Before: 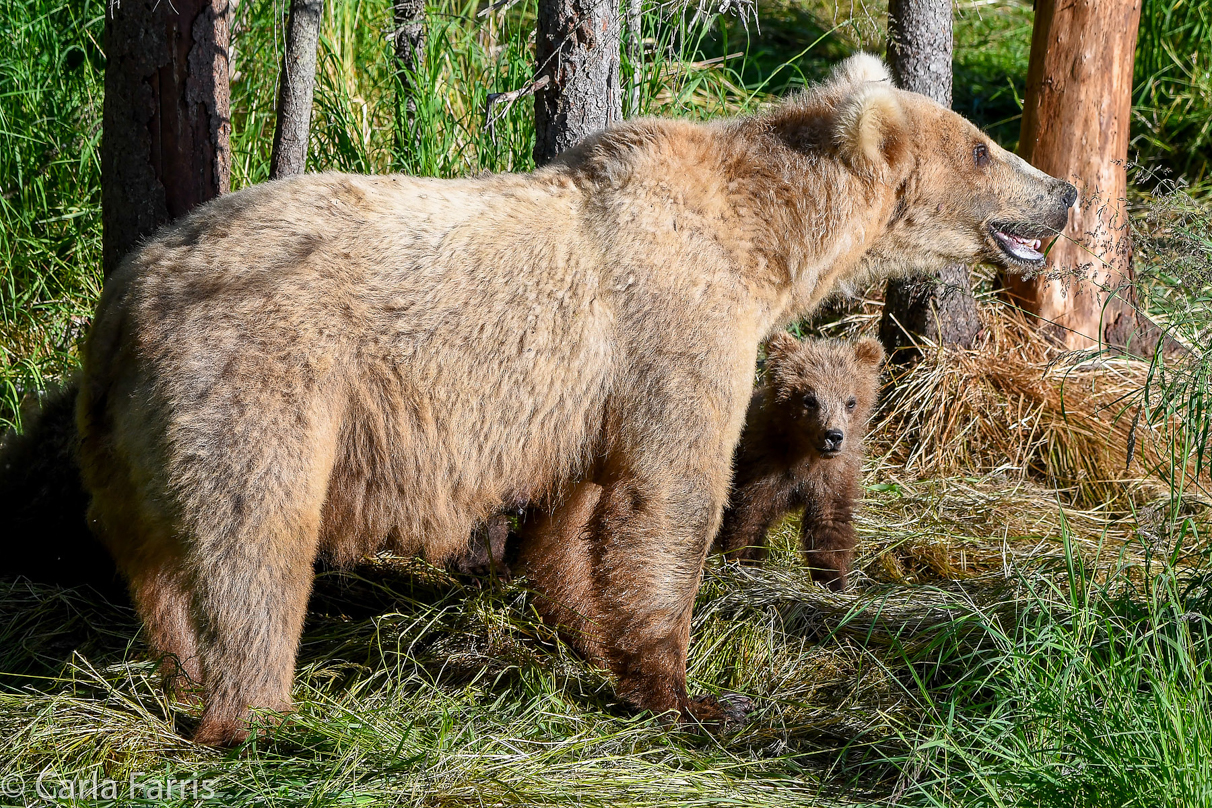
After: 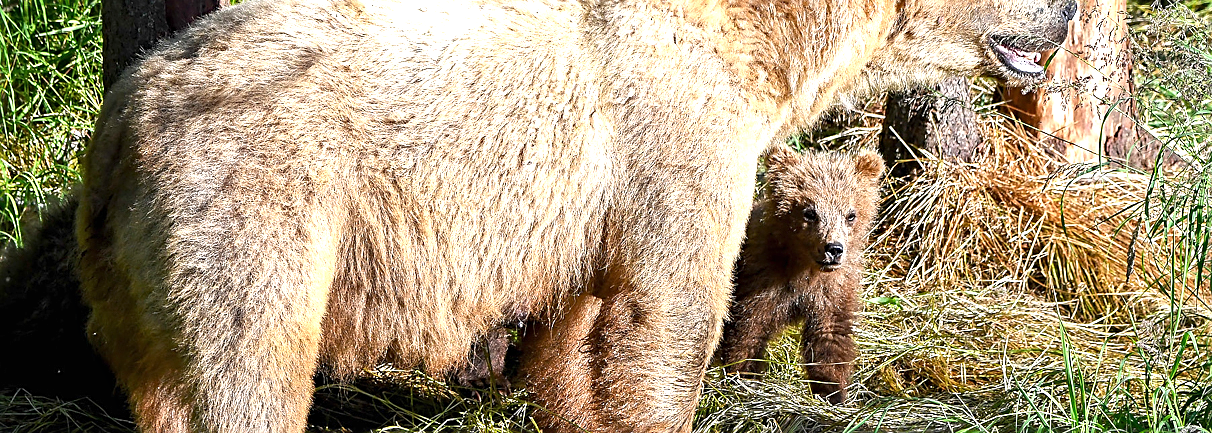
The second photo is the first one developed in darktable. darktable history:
haze removal: compatibility mode true, adaptive false
exposure: black level correction 0, exposure 1.001 EV, compensate highlight preservation false
crop and rotate: top 23.239%, bottom 23.141%
sharpen: on, module defaults
